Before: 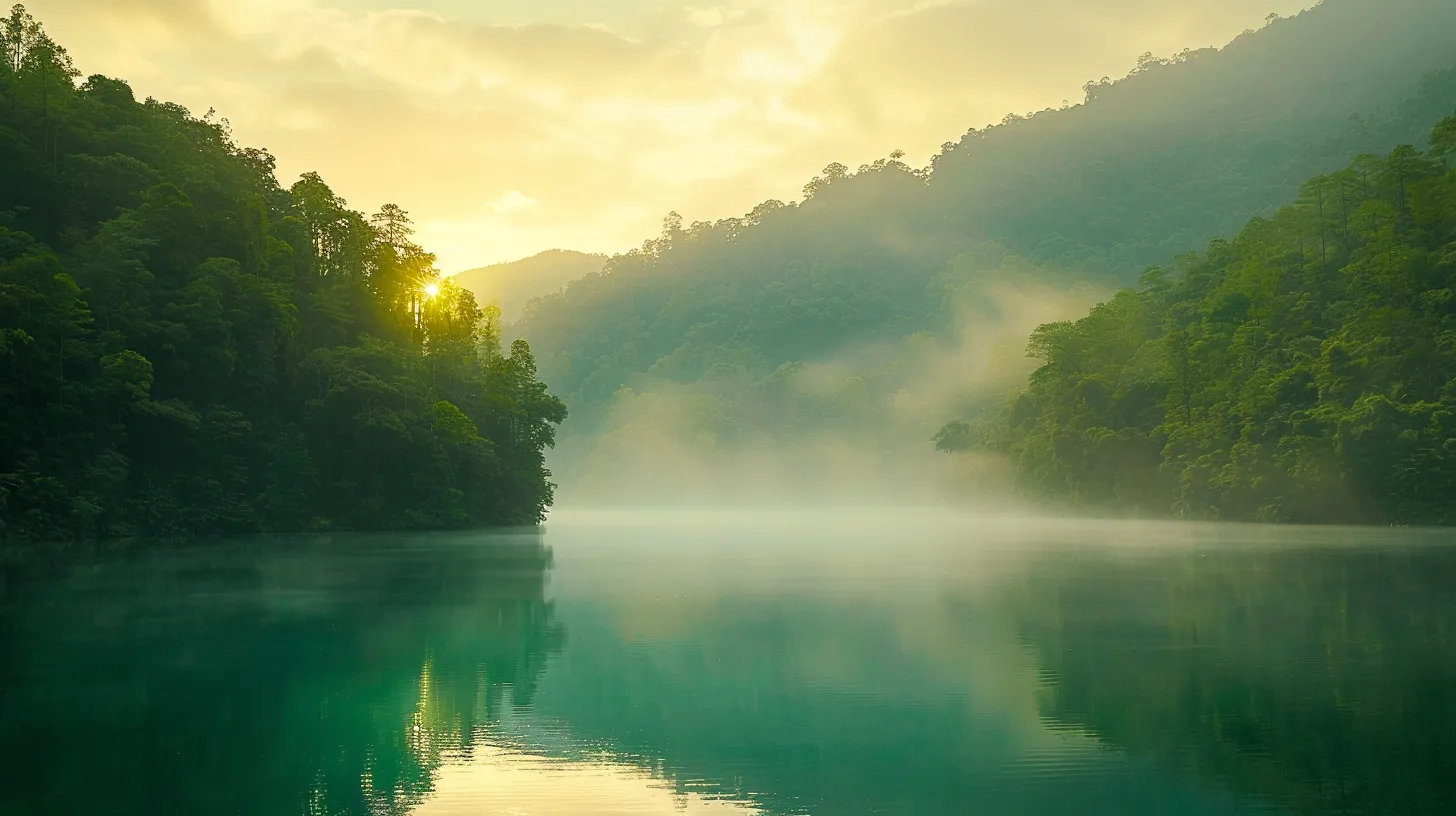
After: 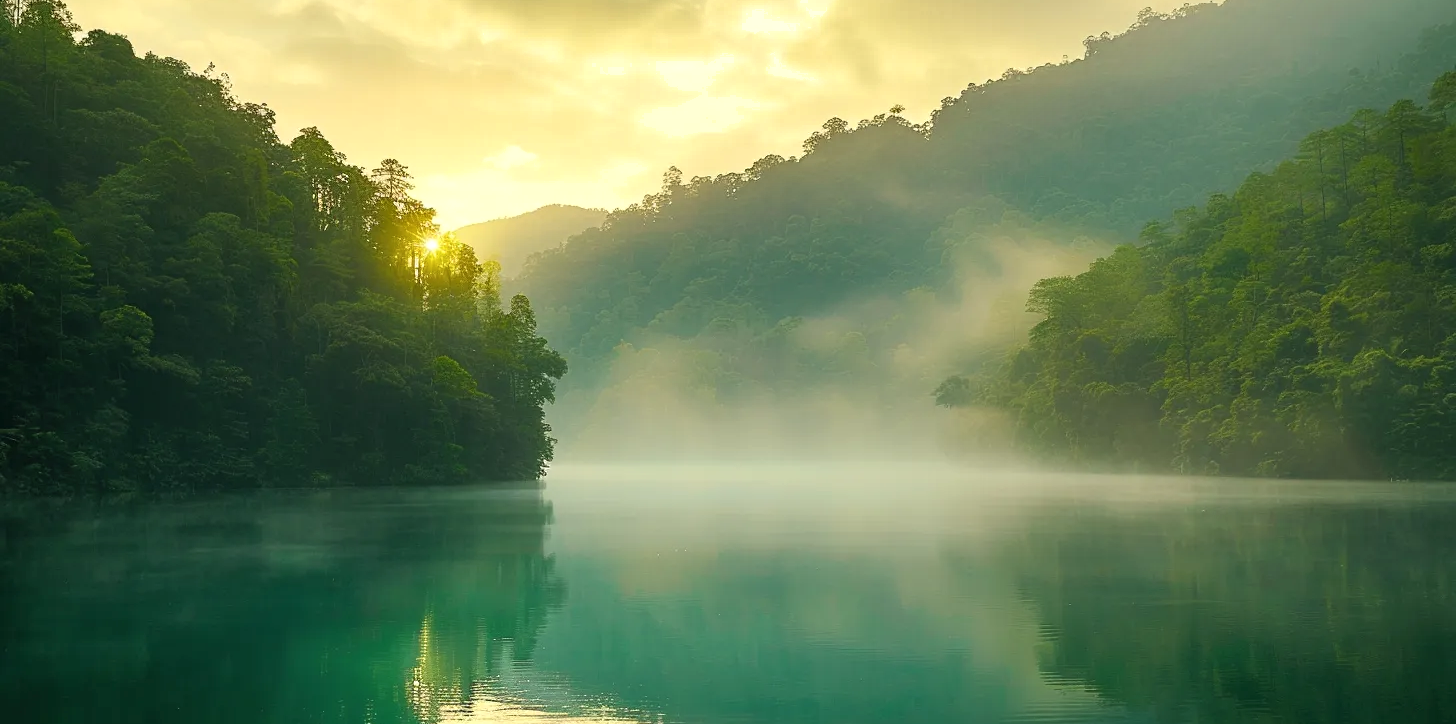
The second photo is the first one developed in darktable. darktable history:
crop and rotate: top 5.609%, bottom 5.609%
shadows and highlights: radius 171.16, shadows 27, white point adjustment 3.13, highlights -67.95, soften with gaussian
